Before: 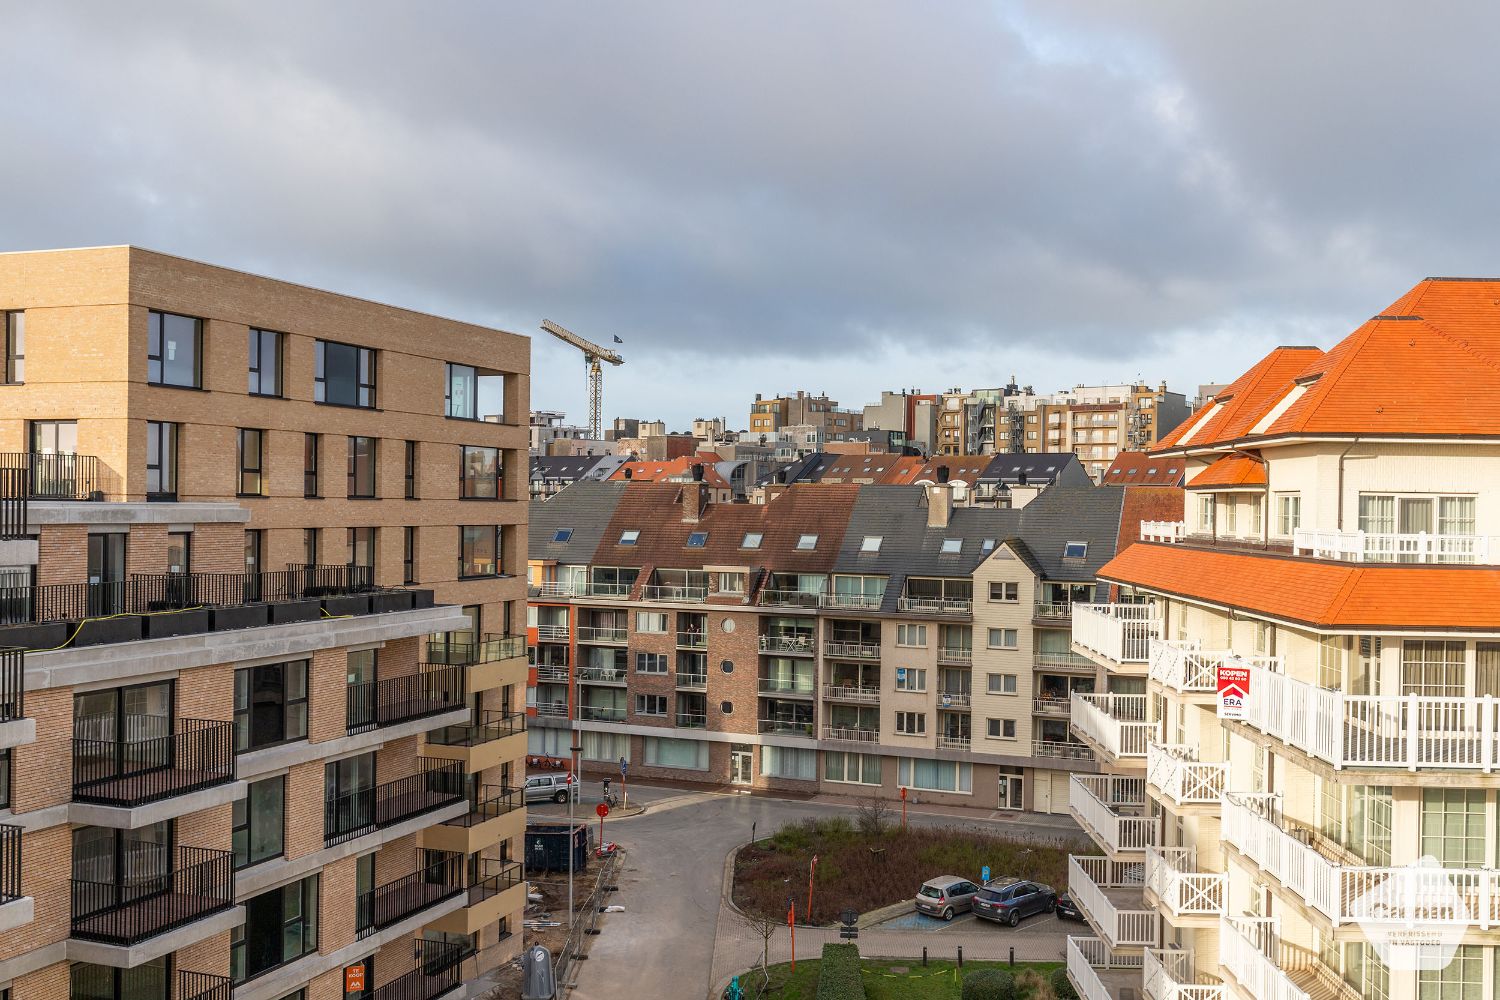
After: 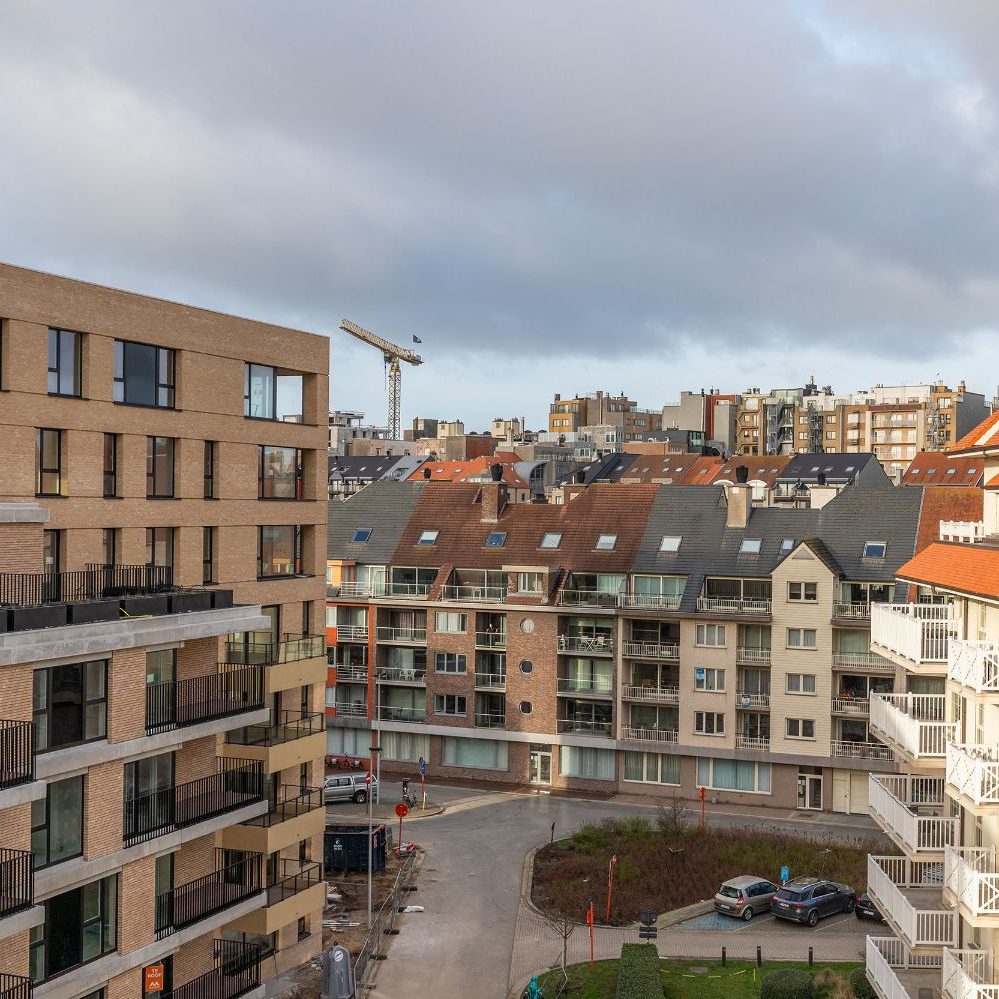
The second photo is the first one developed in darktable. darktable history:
crop and rotate: left 13.423%, right 19.933%
sharpen: radius 2.882, amount 0.884, threshold 47.462
